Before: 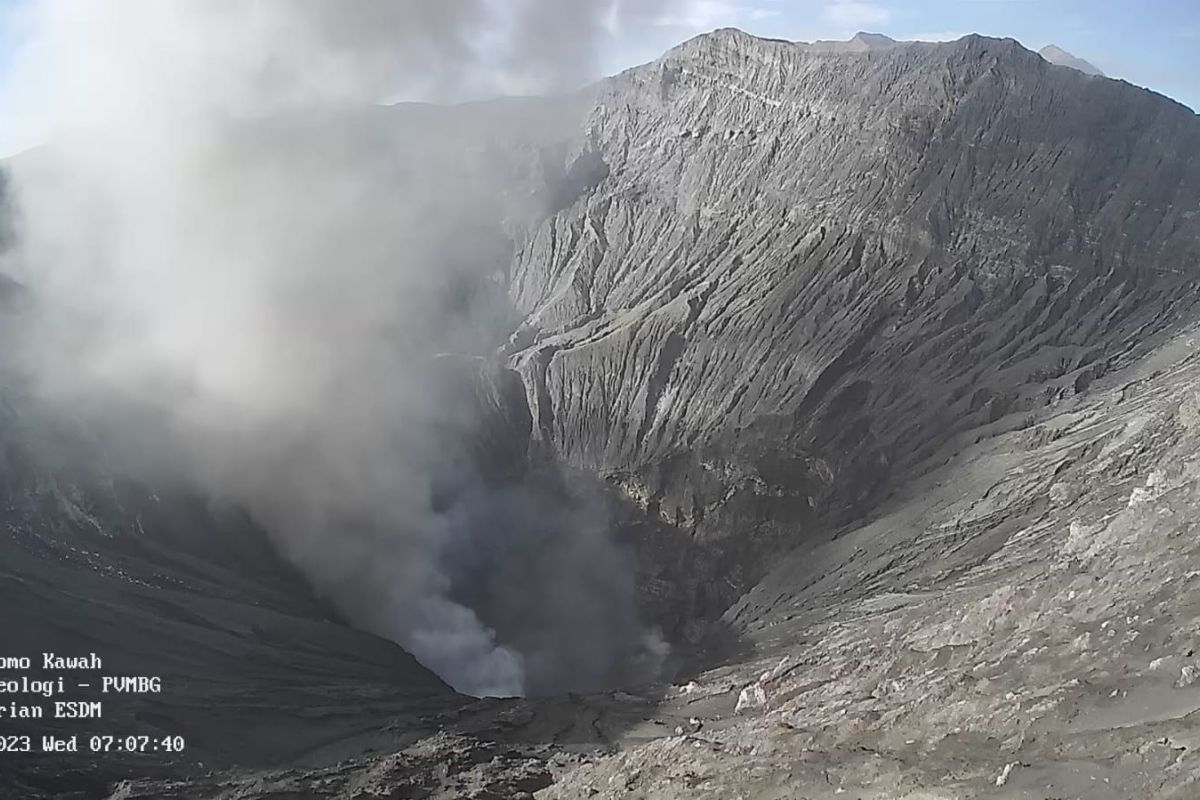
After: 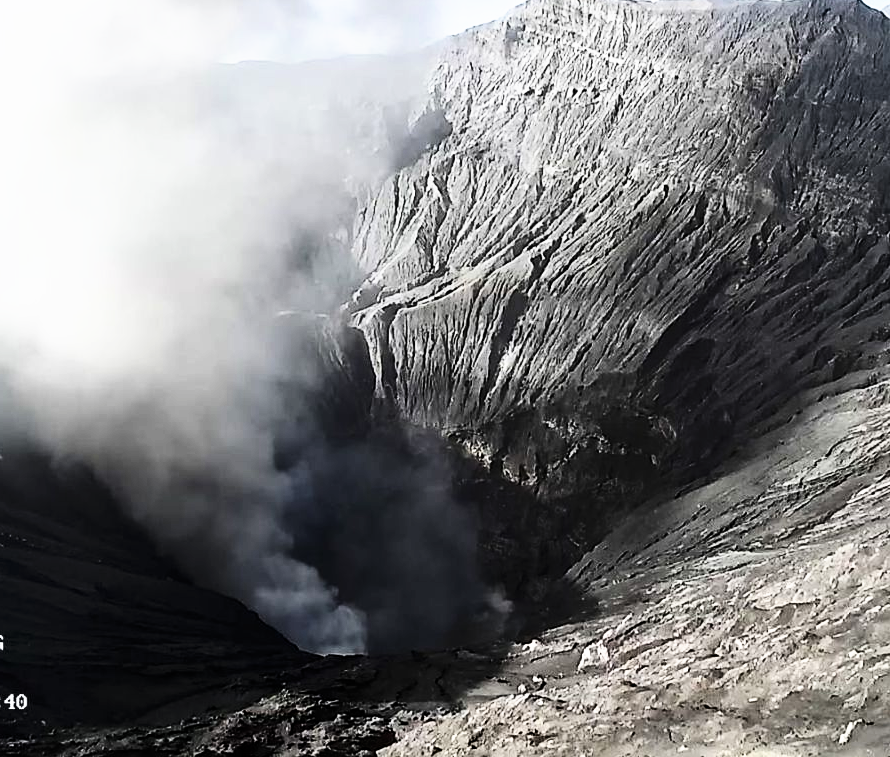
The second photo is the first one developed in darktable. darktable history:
filmic rgb: black relative exposure -16 EV, white relative exposure 6.29 EV, hardness 5.1, contrast 1.35
exposure: black level correction 0.009, exposure 0.014 EV, compensate highlight preservation false
tone curve: curves: ch0 [(0, 0) (0.003, 0.002) (0.011, 0.009) (0.025, 0.021) (0.044, 0.037) (0.069, 0.058) (0.1, 0.083) (0.136, 0.122) (0.177, 0.165) (0.224, 0.216) (0.277, 0.277) (0.335, 0.344) (0.399, 0.418) (0.468, 0.499) (0.543, 0.586) (0.623, 0.679) (0.709, 0.779) (0.801, 0.877) (0.898, 0.977) (1, 1)], preserve colors none
contrast brightness saturation: contrast 0.28
crop and rotate: left 13.15%, top 5.251%, right 12.609%
